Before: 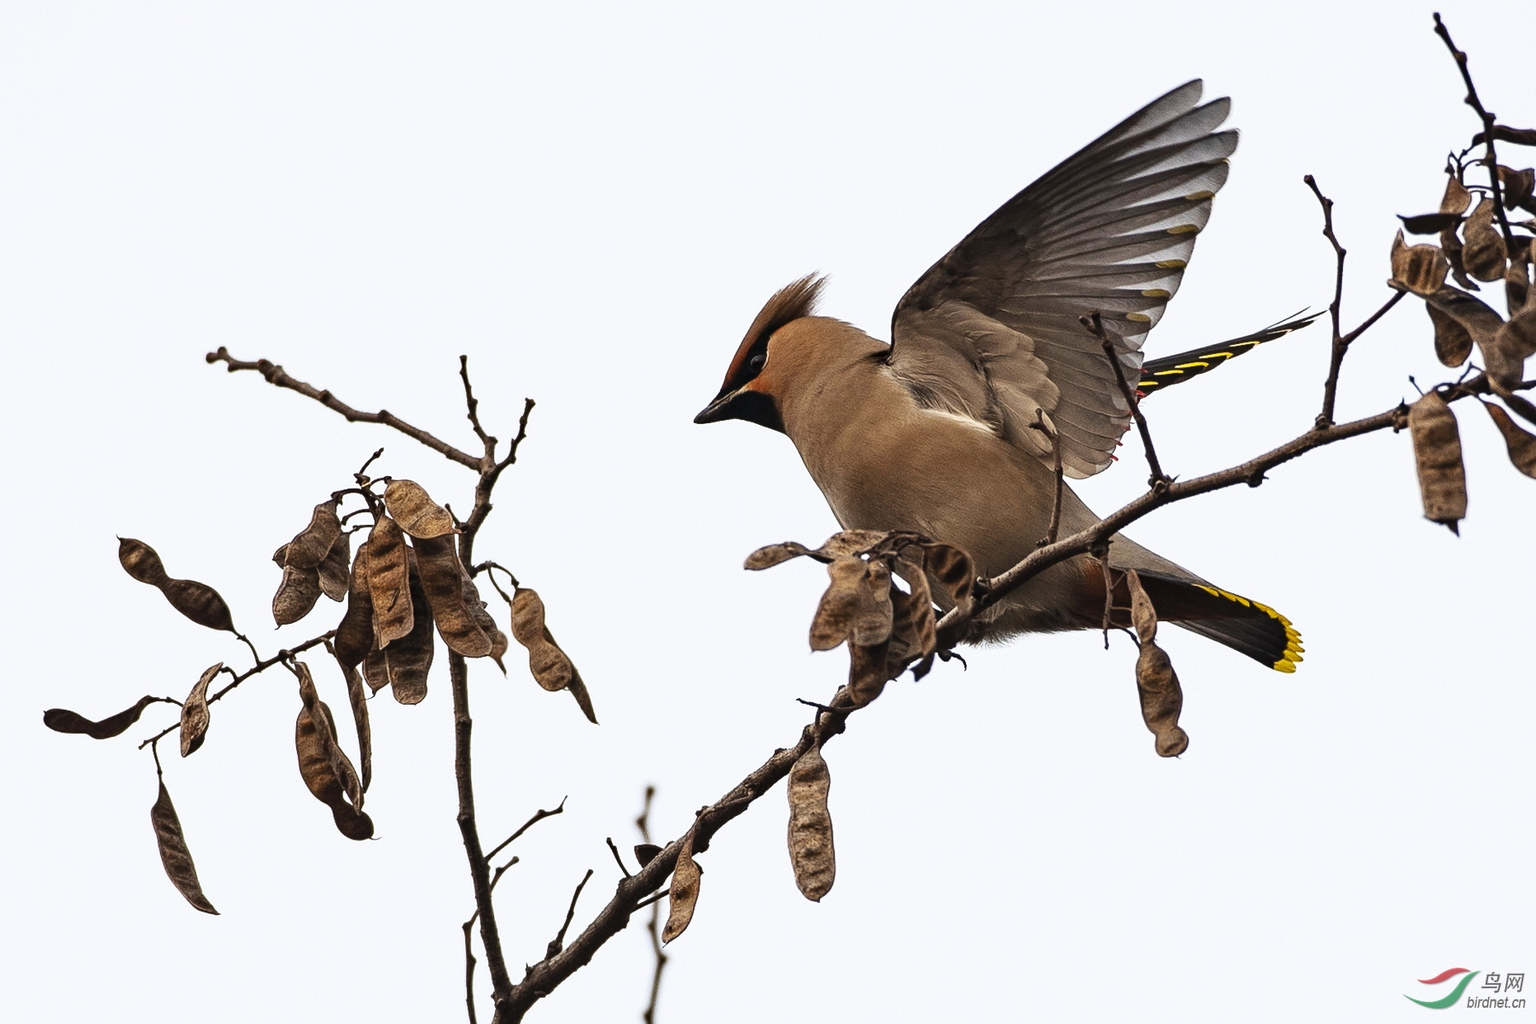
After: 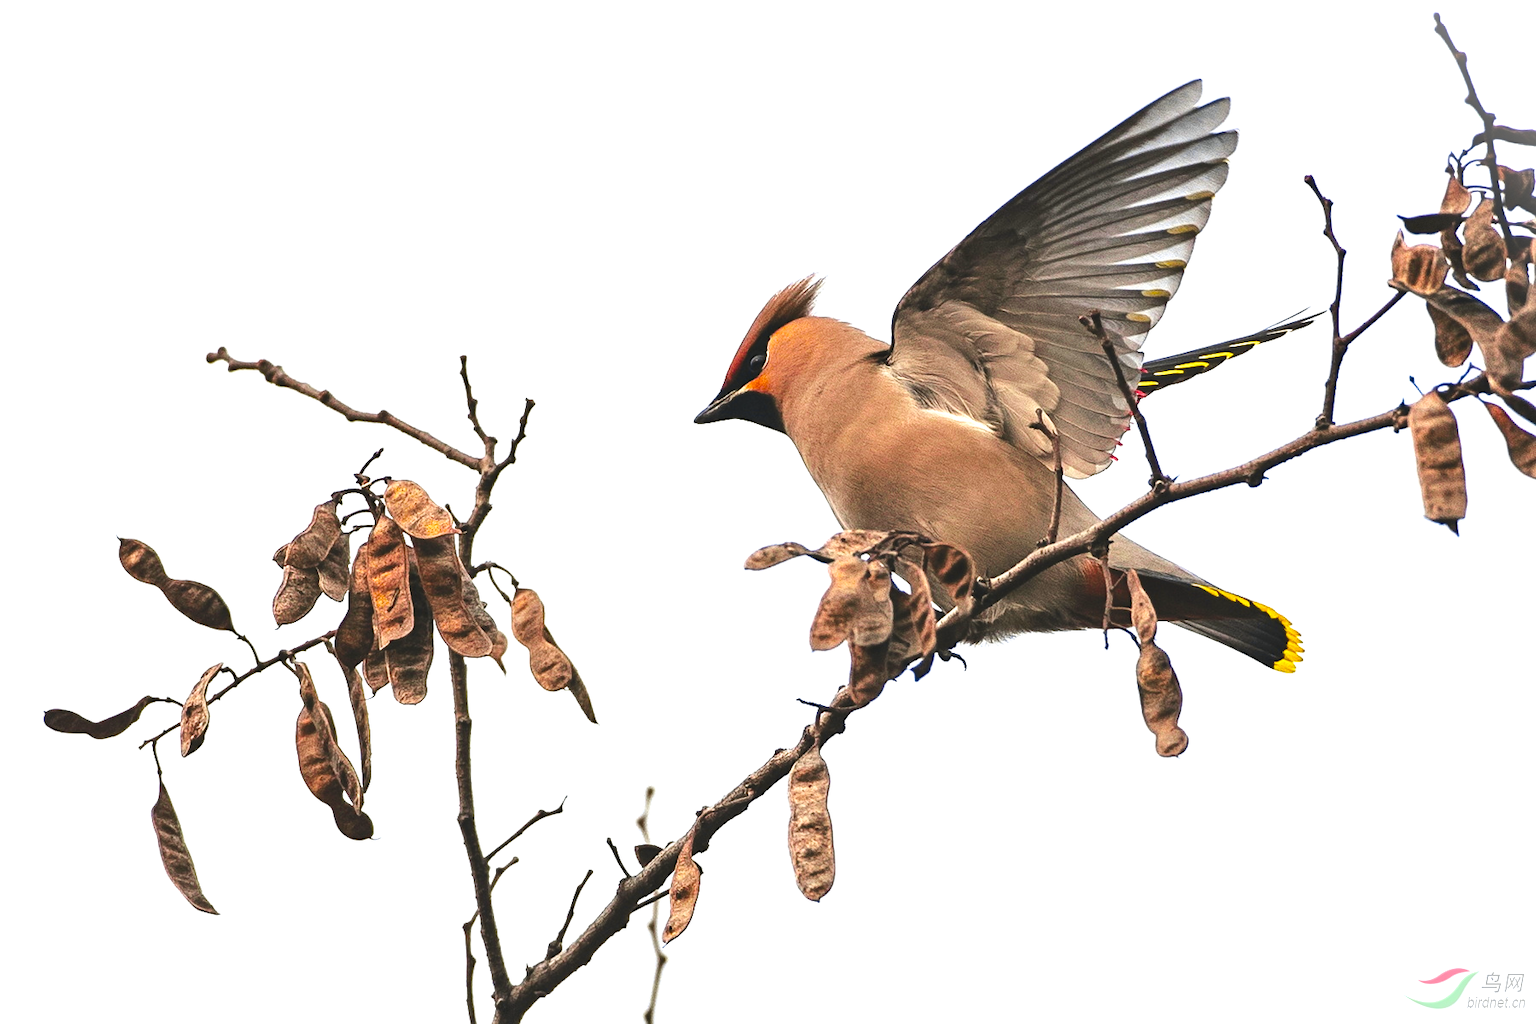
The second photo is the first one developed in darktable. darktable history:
exposure: black level correction -0.006, exposure 1 EV, compensate highlight preservation false
velvia: strength 32.18%, mid-tones bias 0.205
tone curve: curves: ch0 [(0, 0) (0.23, 0.205) (0.486, 0.52) (0.822, 0.825) (0.994, 0.955)]; ch1 [(0, 0) (0.226, 0.261) (0.379, 0.442) (0.469, 0.472) (0.495, 0.495) (0.514, 0.504) (0.561, 0.568) (0.59, 0.612) (1, 1)]; ch2 [(0, 0) (0.269, 0.299) (0.459, 0.441) (0.498, 0.499) (0.523, 0.52) (0.586, 0.569) (0.635, 0.617) (0.659, 0.681) (0.718, 0.764) (1, 1)], color space Lab, independent channels, preserve colors none
vignetting: fall-off start 100.18%, brightness 0.295, saturation -0.001, width/height ratio 1.319, dithering 8-bit output
